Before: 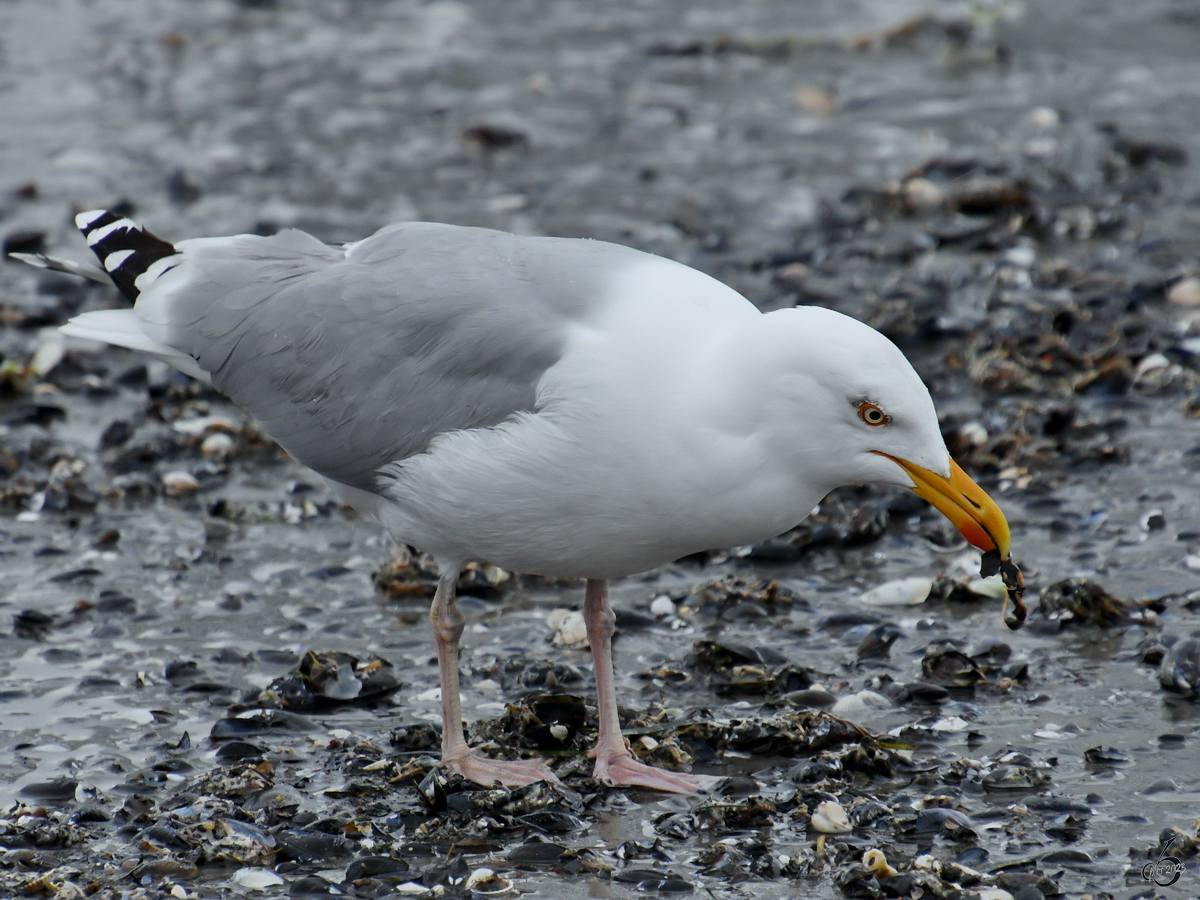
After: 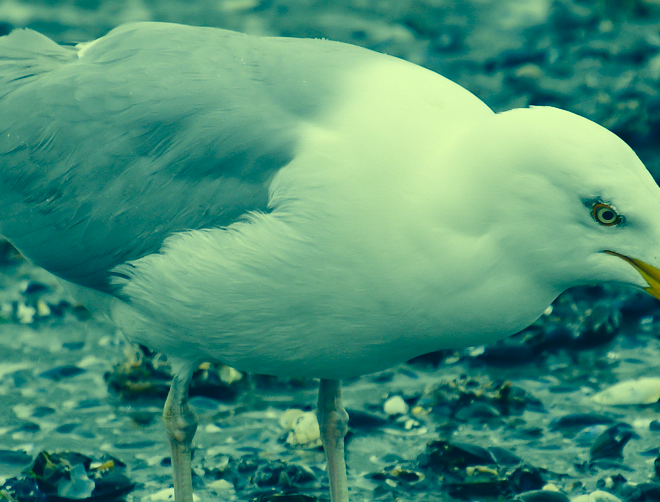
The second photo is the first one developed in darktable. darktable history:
crop and rotate: left 22.316%, top 22.244%, right 22.631%, bottom 21.894%
exposure: exposure 0.201 EV, compensate exposure bias true, compensate highlight preservation false
color correction: highlights a* -15.69, highlights b* 39.78, shadows a* -39.96, shadows b* -25.95
